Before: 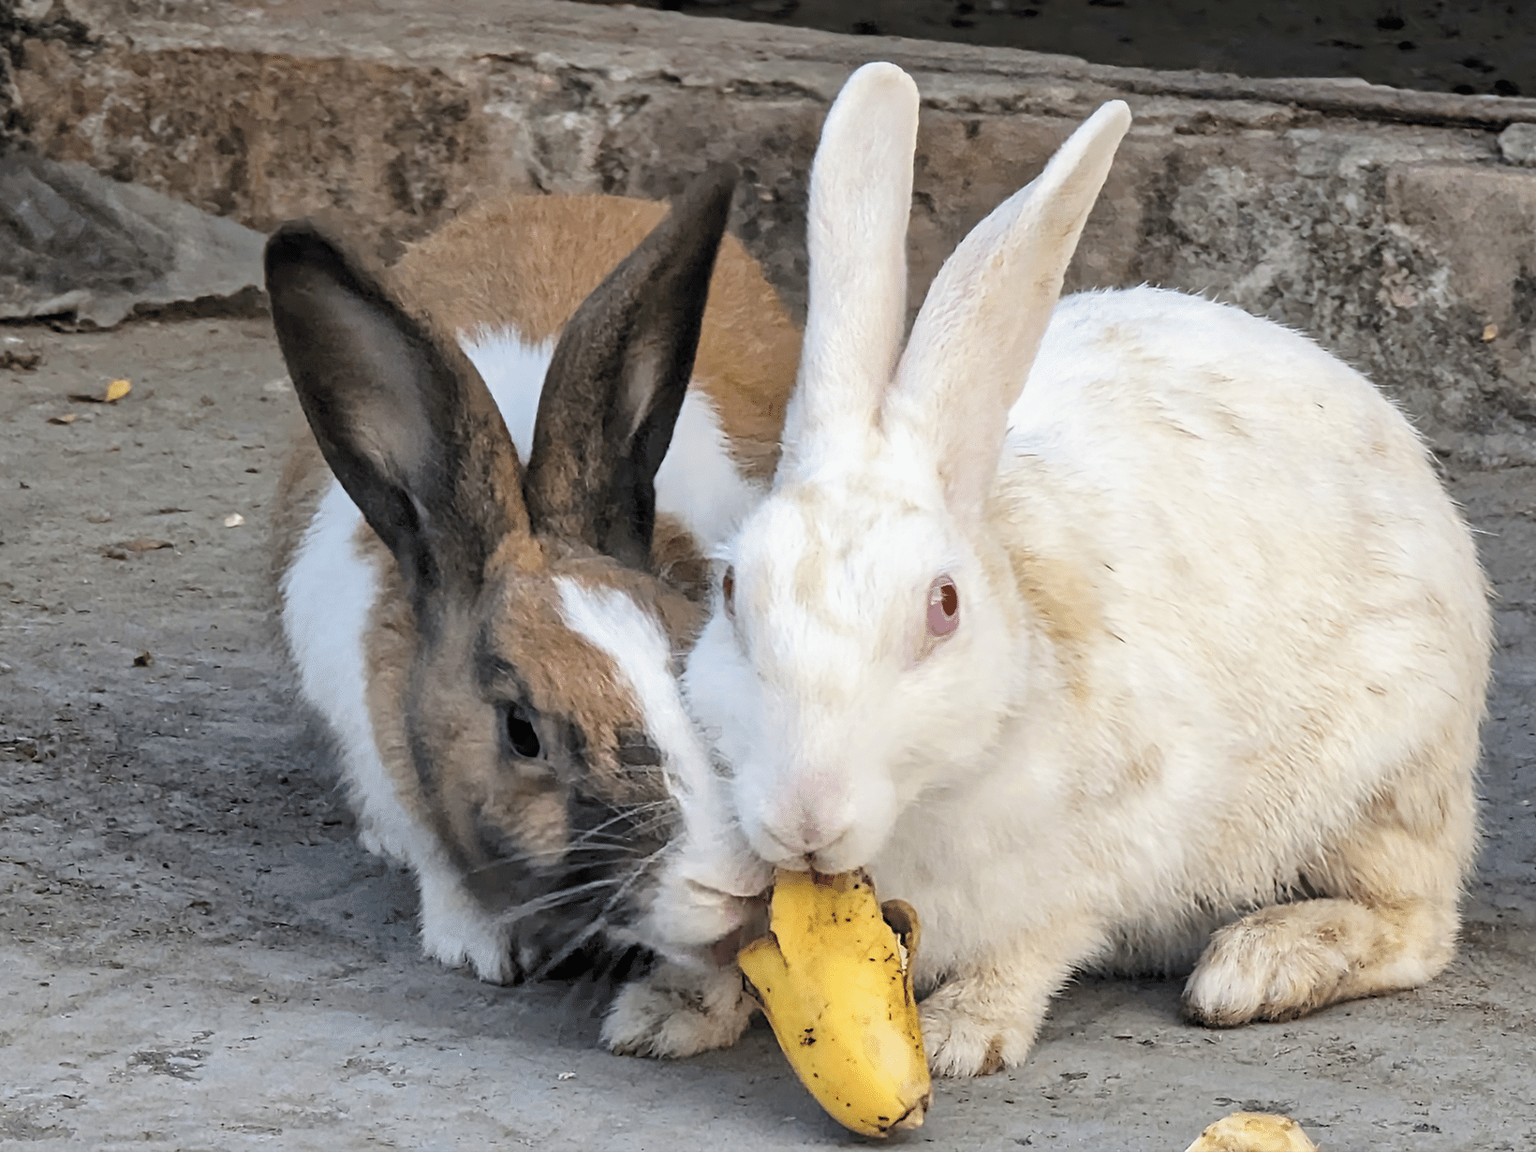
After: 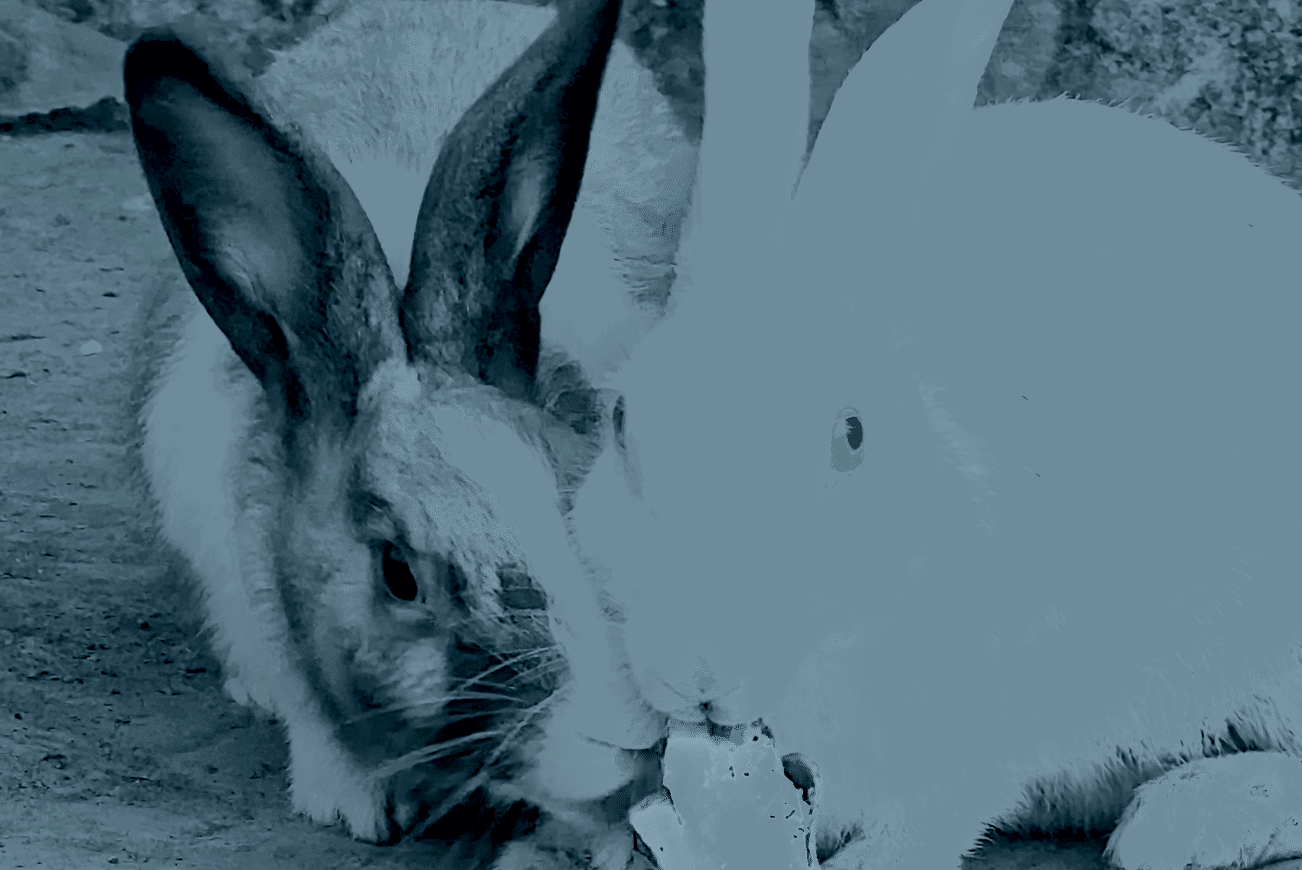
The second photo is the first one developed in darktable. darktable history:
color correction: highlights a* 0.816, highlights b* 2.78, saturation 1.1
exposure: black level correction 0.009, exposure 1.425 EV, compensate highlight preservation false
tone equalizer: on, module defaults
filmic rgb: black relative exposure -9.5 EV, white relative exposure 3.02 EV, hardness 6.12
crop: left 9.712%, top 16.928%, right 10.845%, bottom 12.332%
color zones: curves: ch0 [(0.25, 0.667) (0.758, 0.368)]; ch1 [(0.215, 0.245) (0.761, 0.373)]; ch2 [(0.247, 0.554) (0.761, 0.436)]
colorize: hue 194.4°, saturation 29%, source mix 61.75%, lightness 3.98%, version 1
